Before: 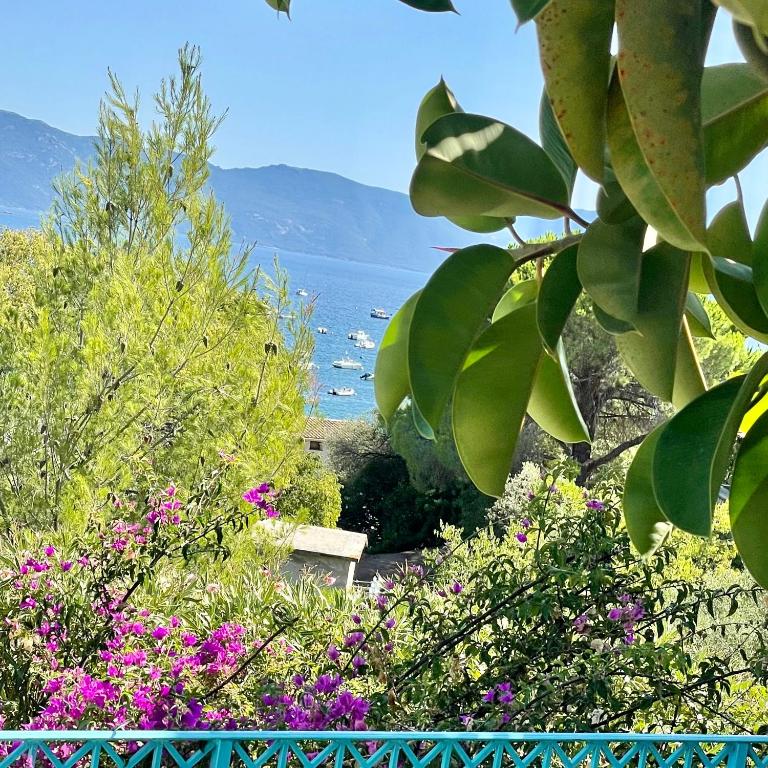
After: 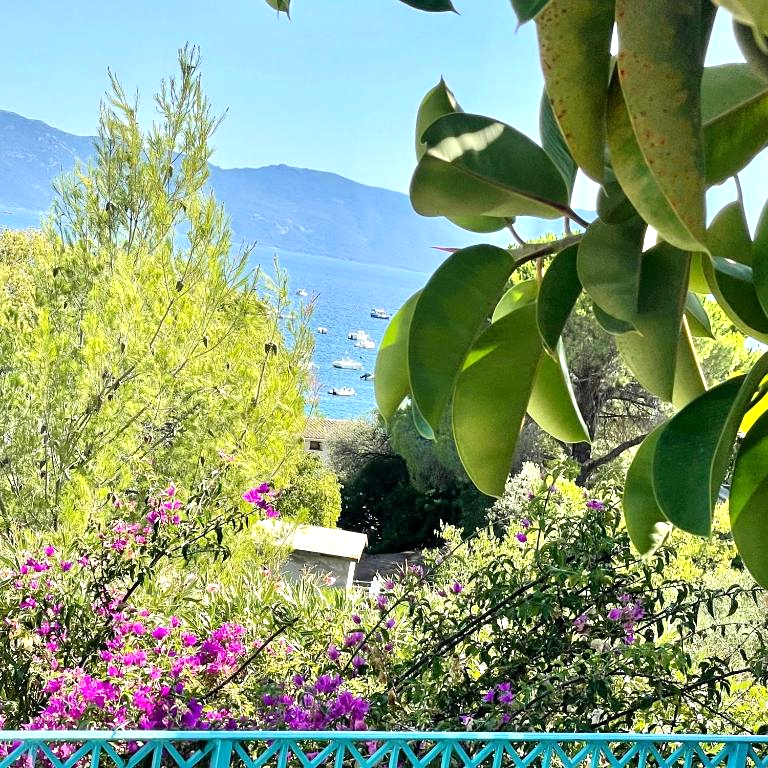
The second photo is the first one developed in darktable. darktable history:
tone equalizer: -8 EV -0.441 EV, -7 EV -0.419 EV, -6 EV -0.295 EV, -5 EV -0.217 EV, -3 EV 0.219 EV, -2 EV 0.329 EV, -1 EV 0.39 EV, +0 EV 0.408 EV
